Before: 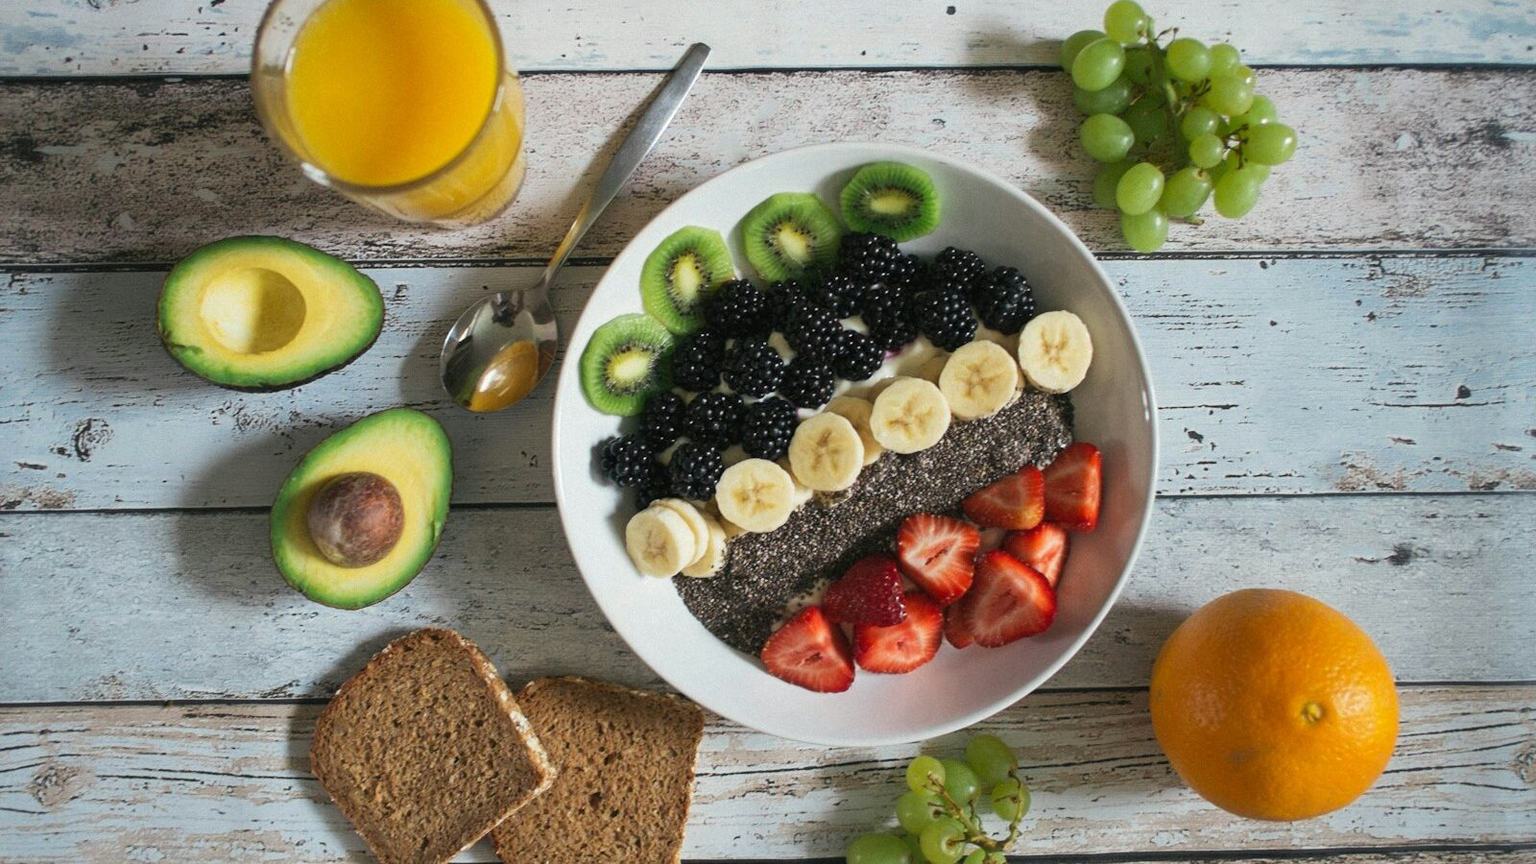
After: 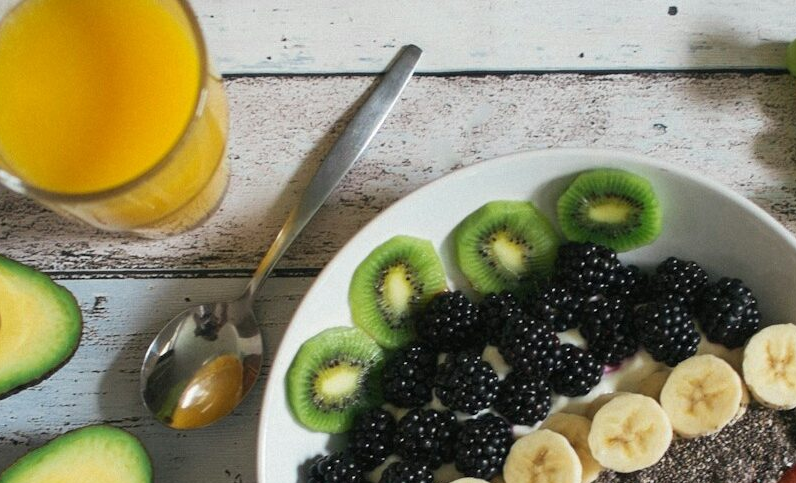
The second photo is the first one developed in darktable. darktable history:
crop: left 19.889%, right 30.36%, bottom 46.332%
